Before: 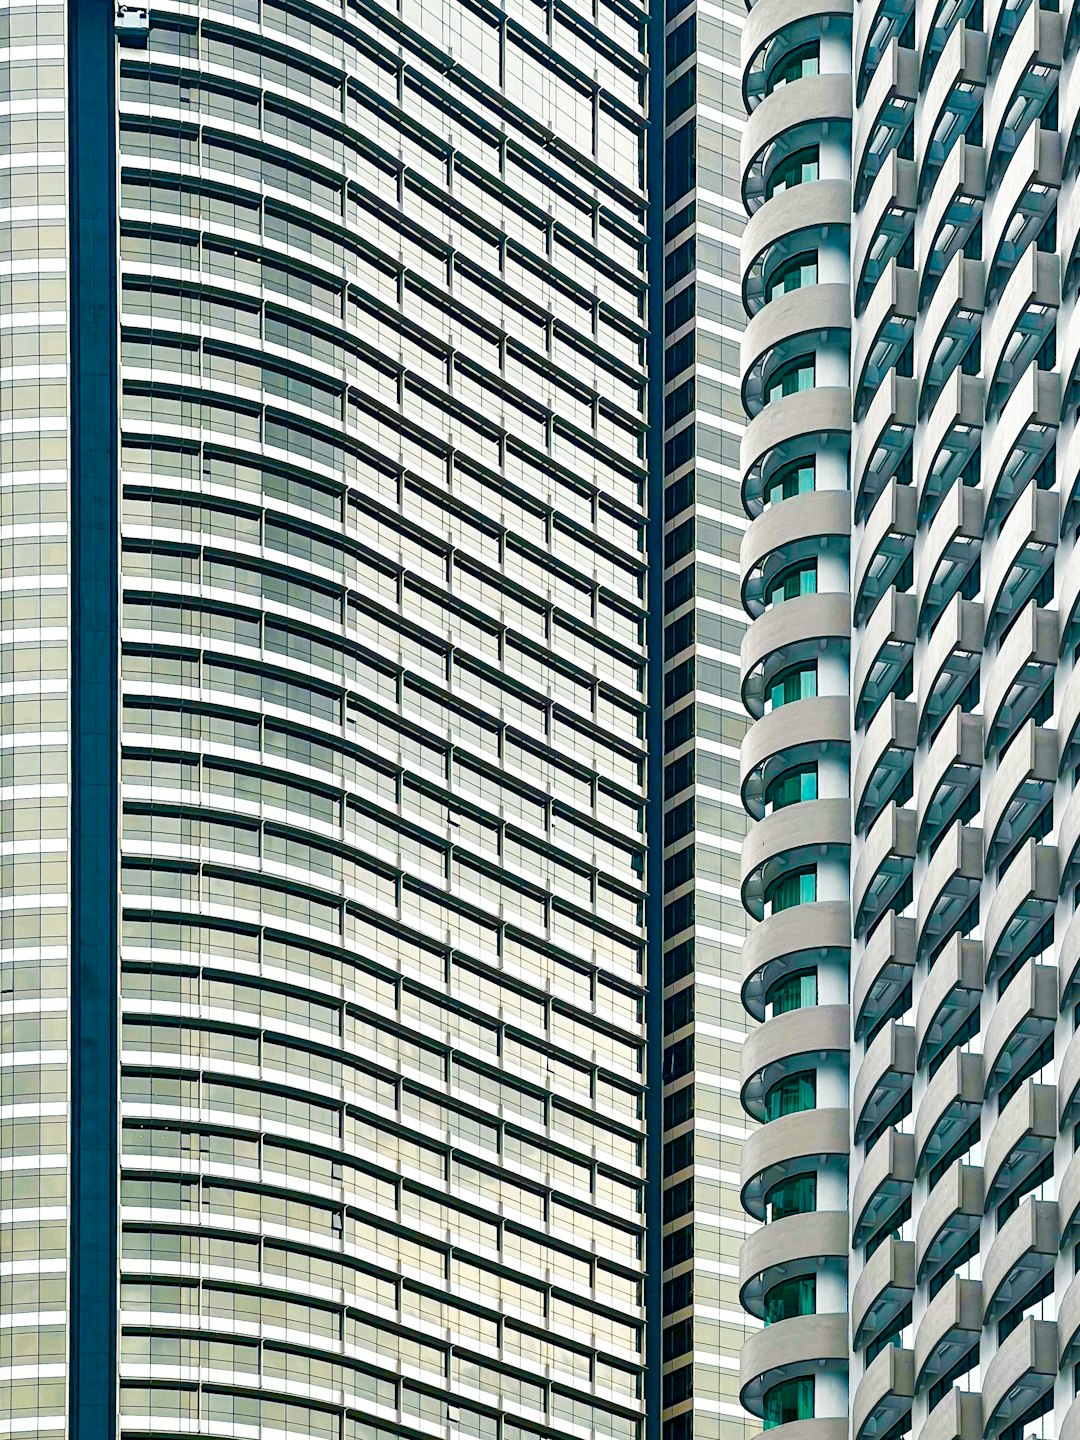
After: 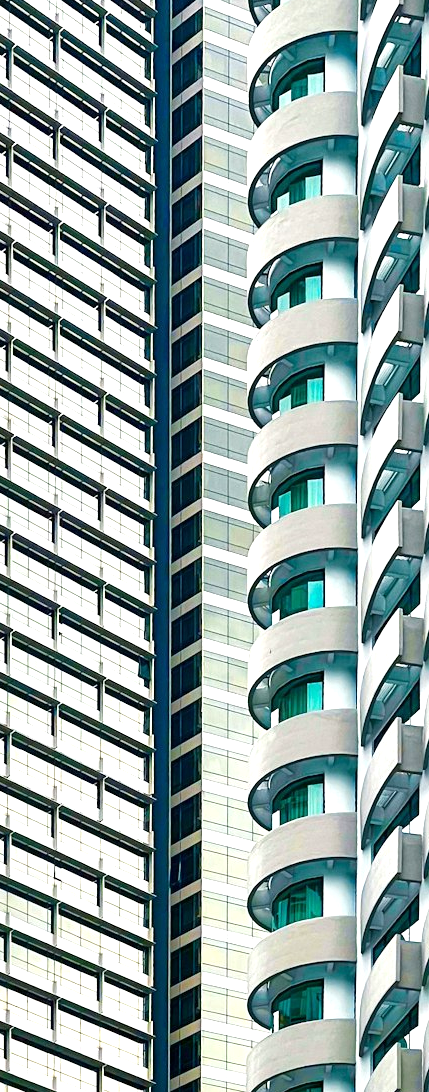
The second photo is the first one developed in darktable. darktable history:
crop: left 45.721%, top 13.393%, right 14.118%, bottom 10.01%
exposure: exposure 0.6 EV, compensate highlight preservation false
